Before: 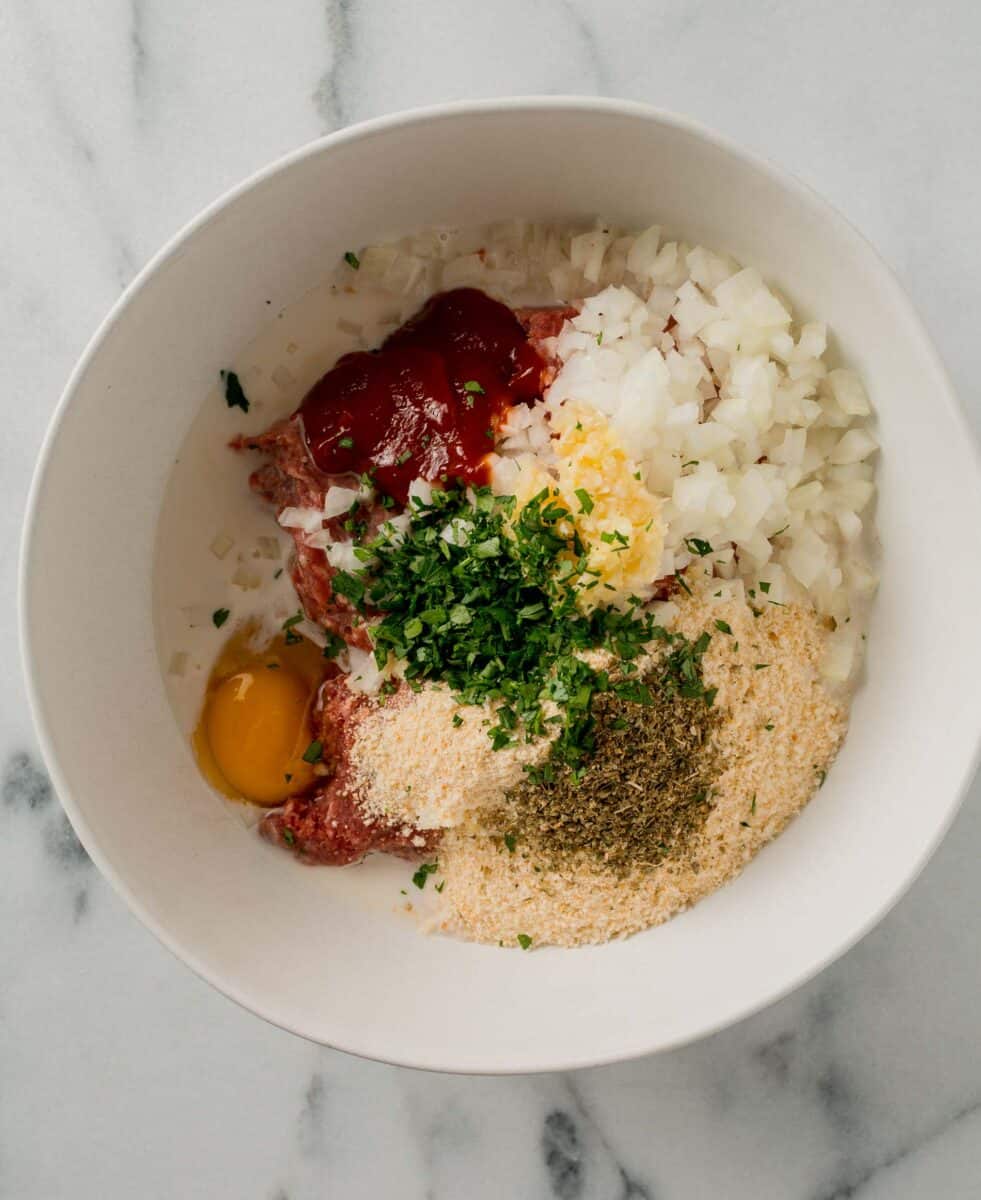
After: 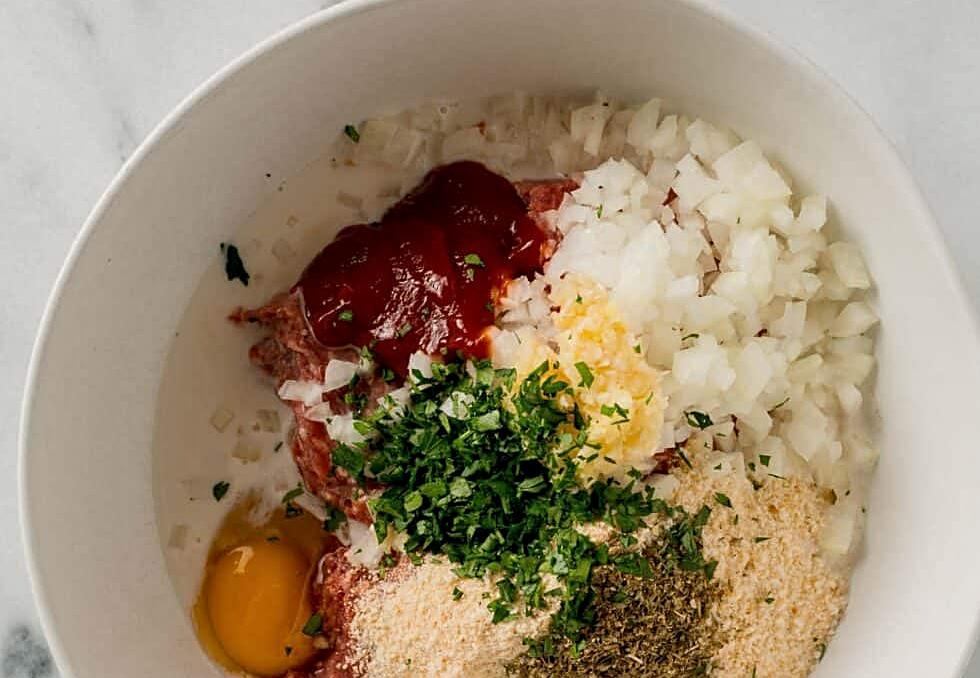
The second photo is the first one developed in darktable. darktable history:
sharpen: amount 0.493
local contrast: highlights 102%, shadows 100%, detail 120%, midtone range 0.2
crop and rotate: top 10.594%, bottom 32.891%
